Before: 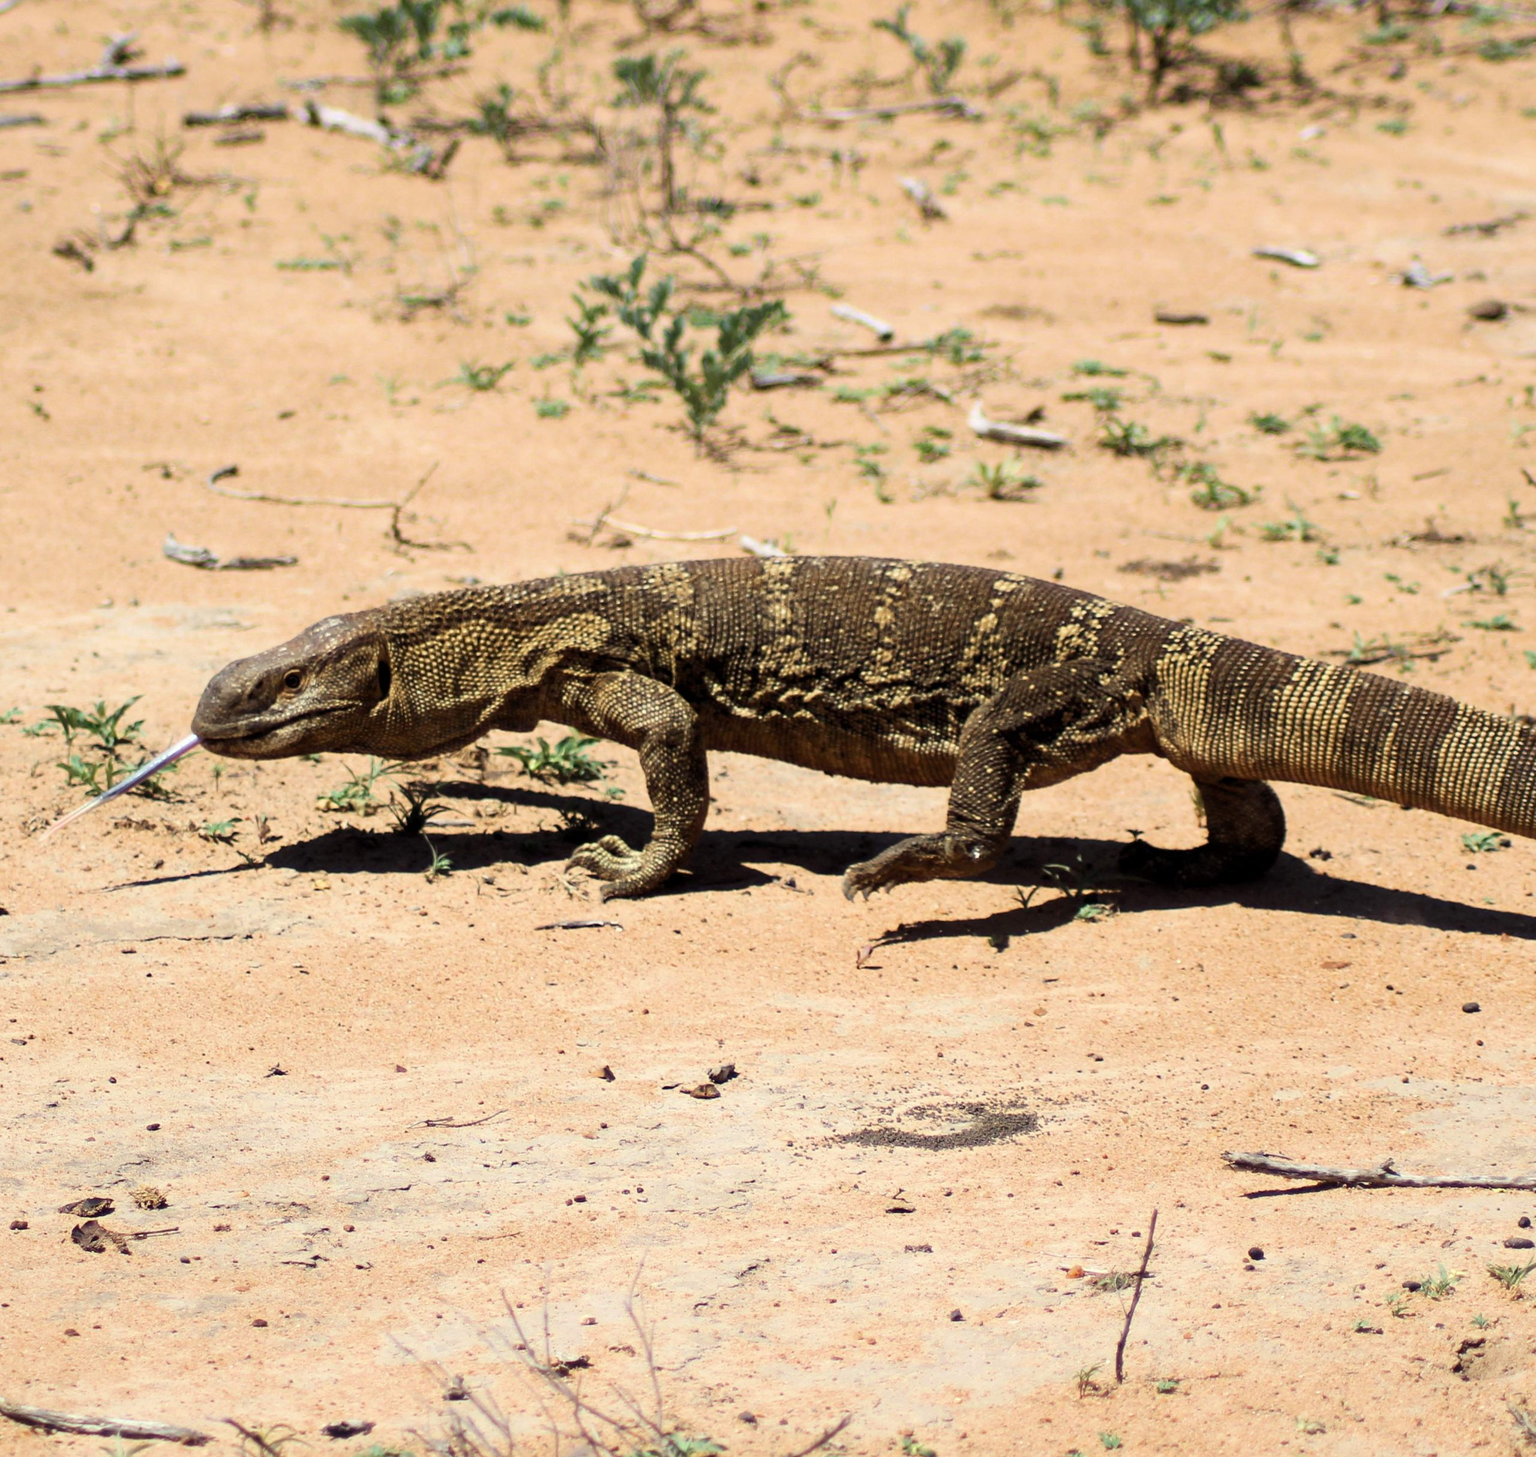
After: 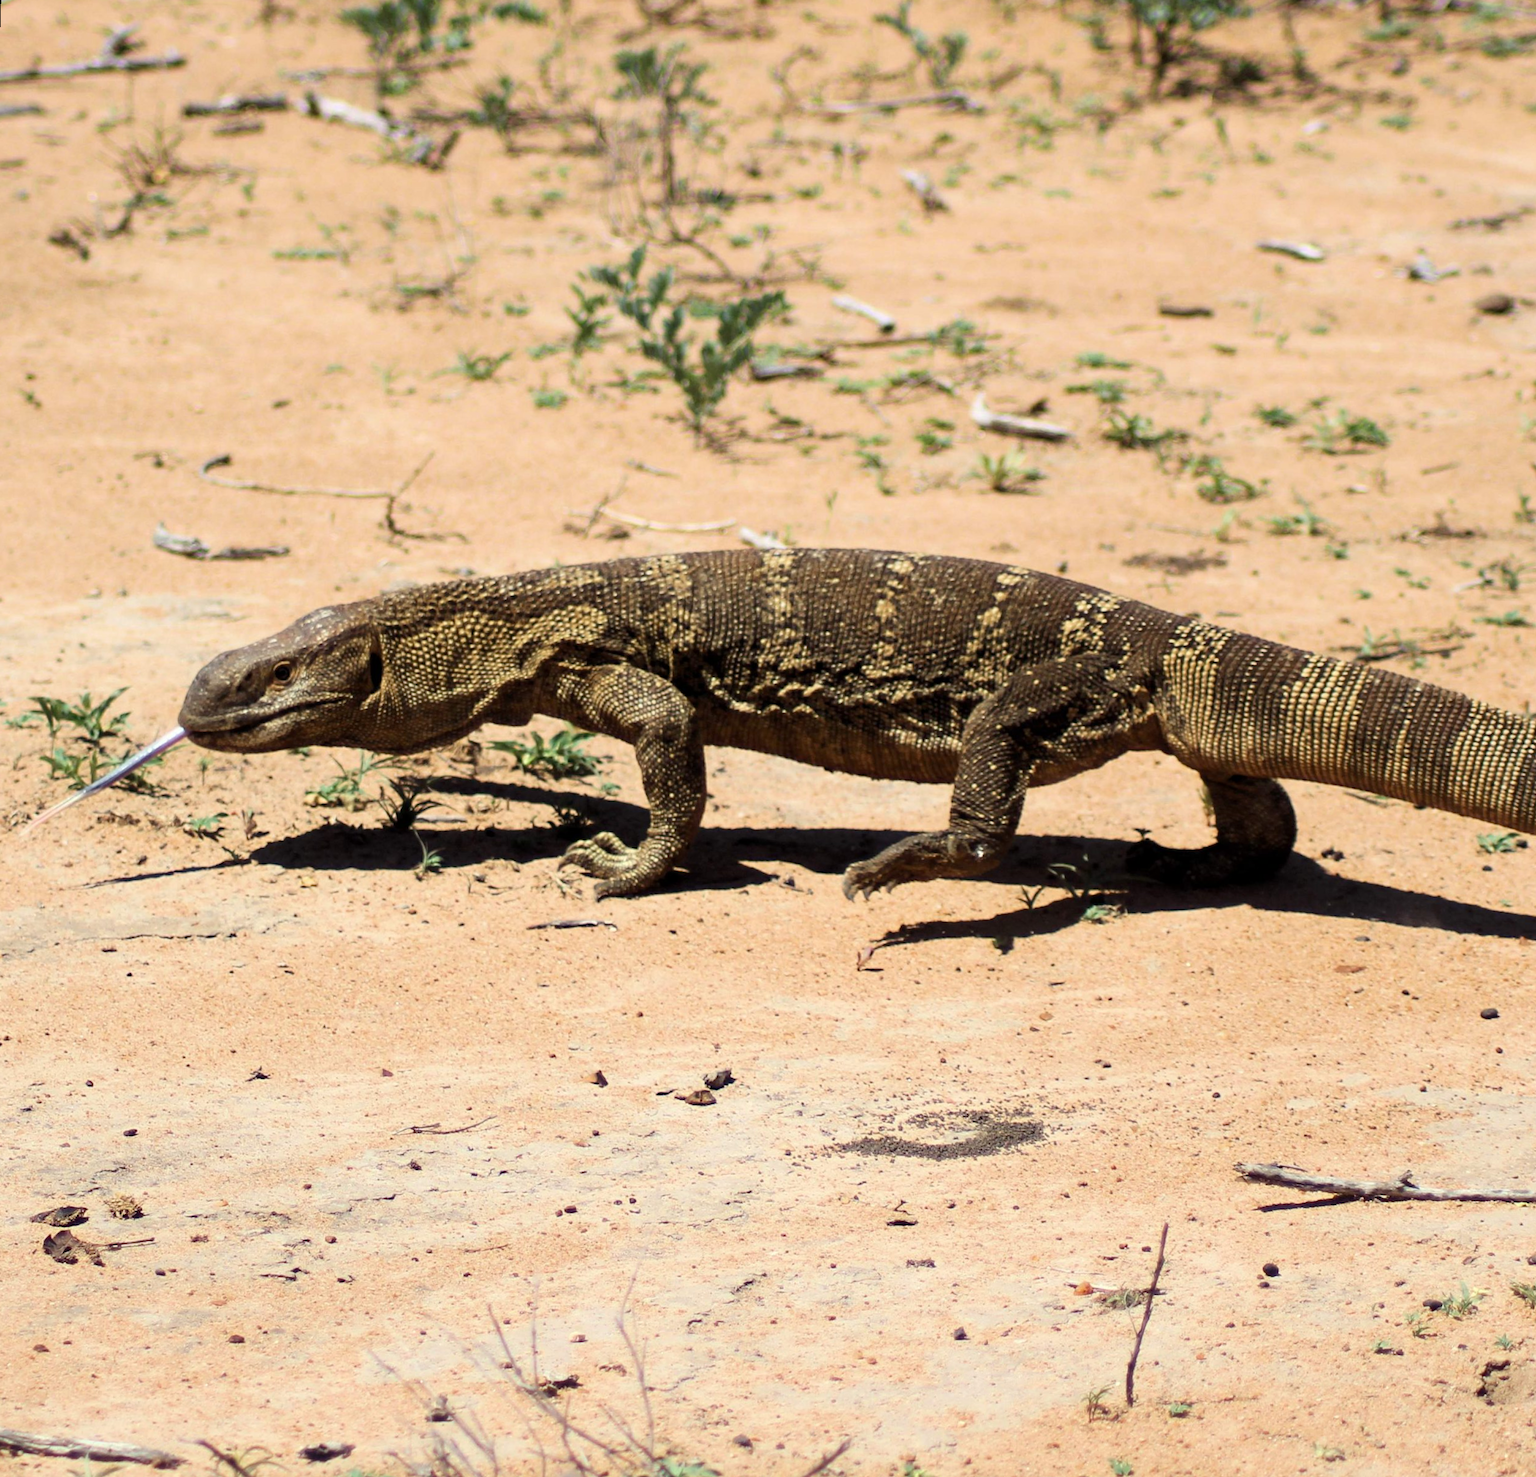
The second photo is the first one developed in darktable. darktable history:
rotate and perspective: rotation 0.226°, lens shift (vertical) -0.042, crop left 0.023, crop right 0.982, crop top 0.006, crop bottom 0.994
